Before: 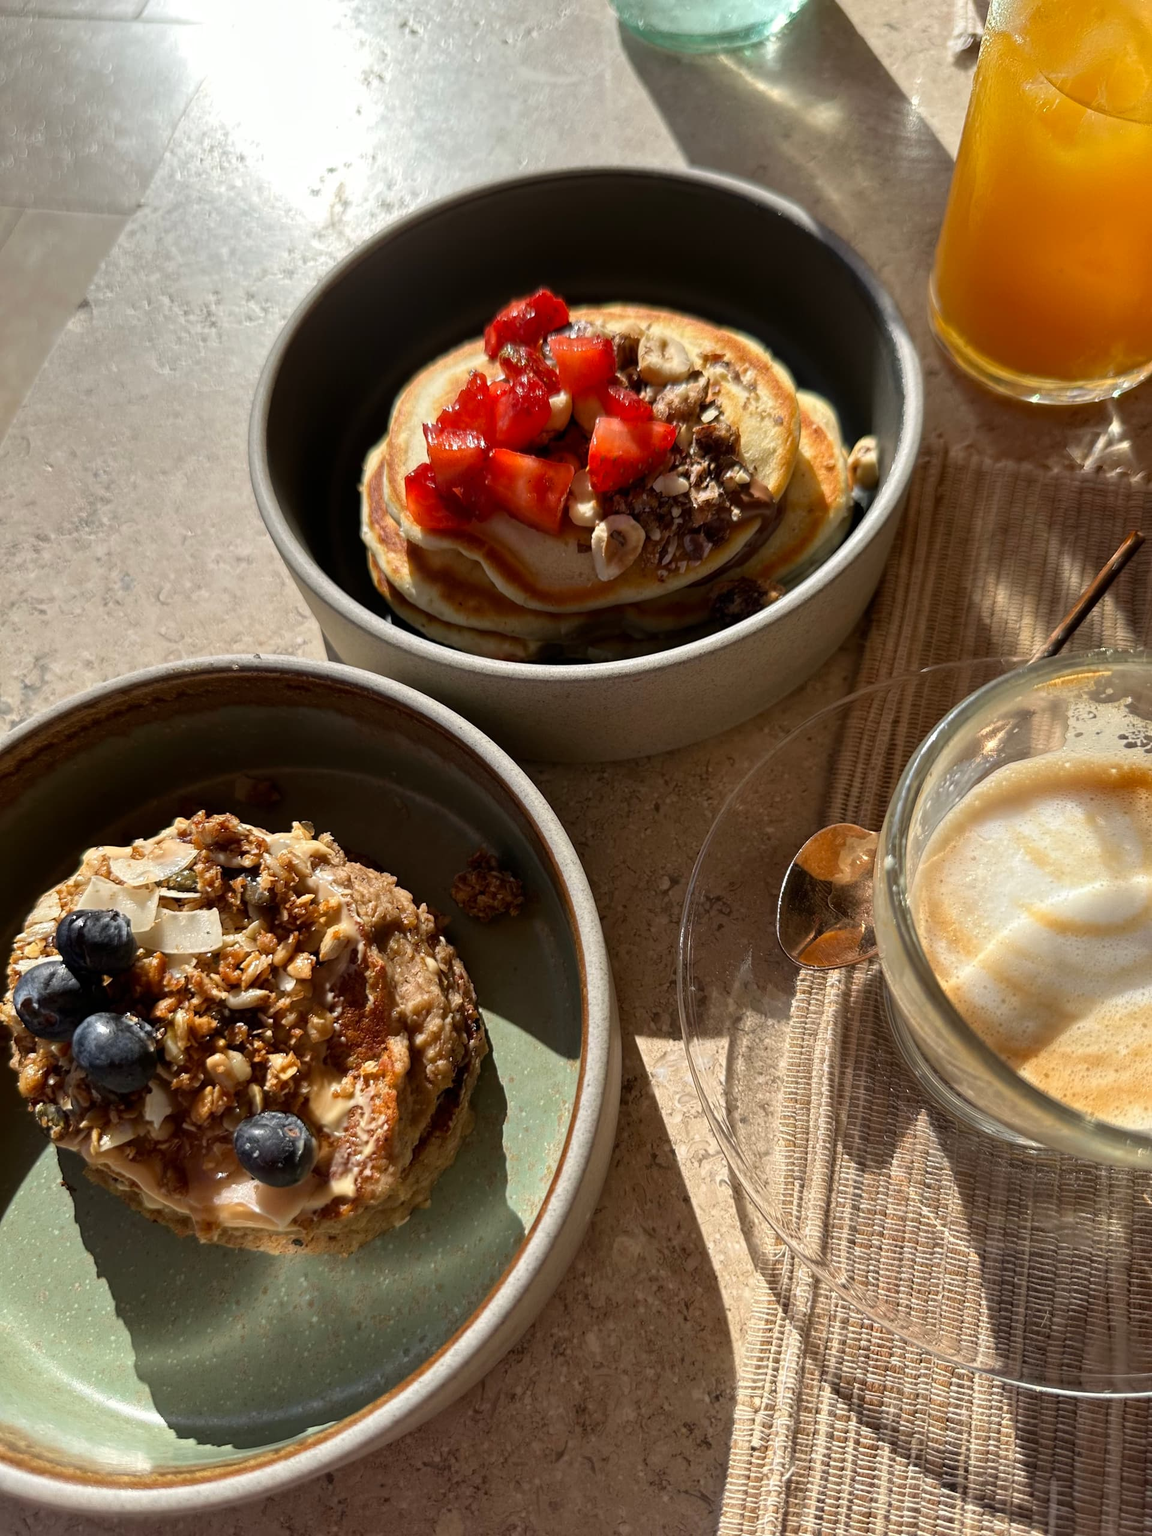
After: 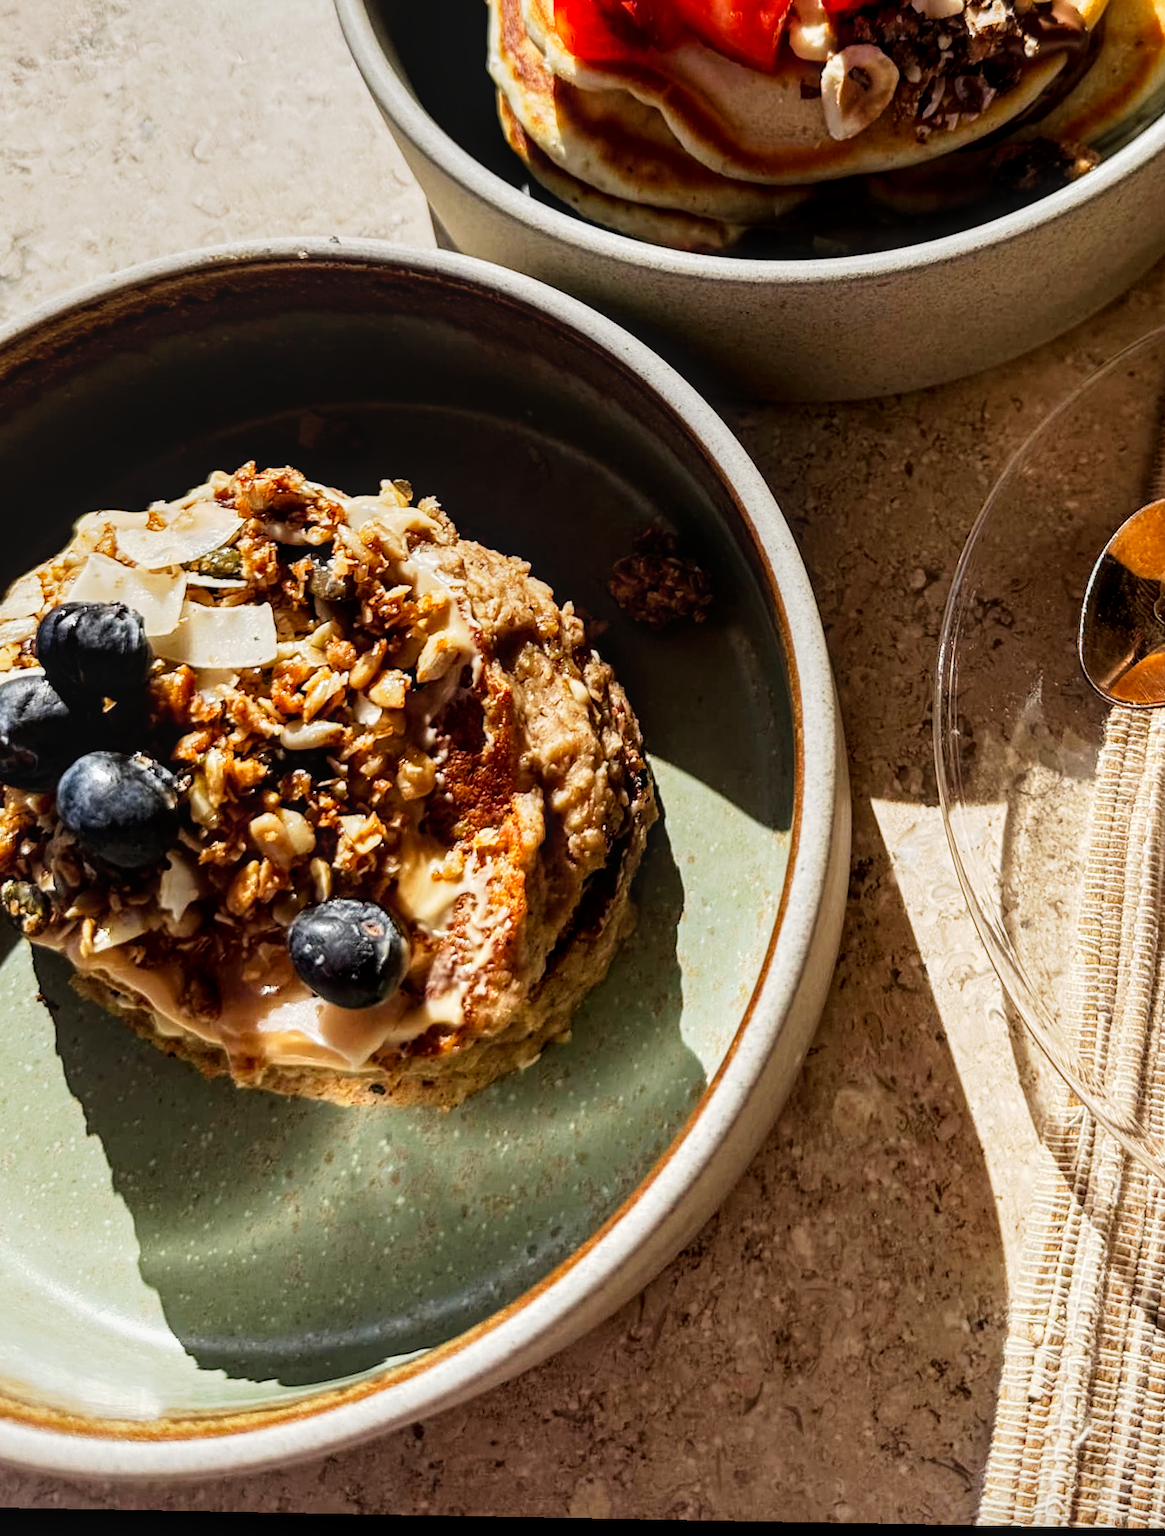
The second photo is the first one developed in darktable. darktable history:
crop and rotate: angle -1.04°, left 3.587%, top 31.81%, right 28.129%
tone curve: curves: ch0 [(0, 0) (0.078, 0.029) (0.265, 0.241) (0.507, 0.56) (0.744, 0.826) (1, 0.948)]; ch1 [(0, 0) (0.346, 0.307) (0.418, 0.383) (0.46, 0.439) (0.482, 0.493) (0.502, 0.5) (0.517, 0.506) (0.55, 0.557) (0.601, 0.637) (0.666, 0.7) (1, 1)]; ch2 [(0, 0) (0.346, 0.34) (0.431, 0.45) (0.485, 0.494) (0.5, 0.498) (0.508, 0.499) (0.532, 0.546) (0.579, 0.628) (0.625, 0.668) (1, 1)], preserve colors none
tone equalizer: -8 EV -0.383 EV, -7 EV -0.38 EV, -6 EV -0.348 EV, -5 EV -0.197 EV, -3 EV 0.253 EV, -2 EV 0.342 EV, -1 EV 0.39 EV, +0 EV 0.389 EV
local contrast: on, module defaults
